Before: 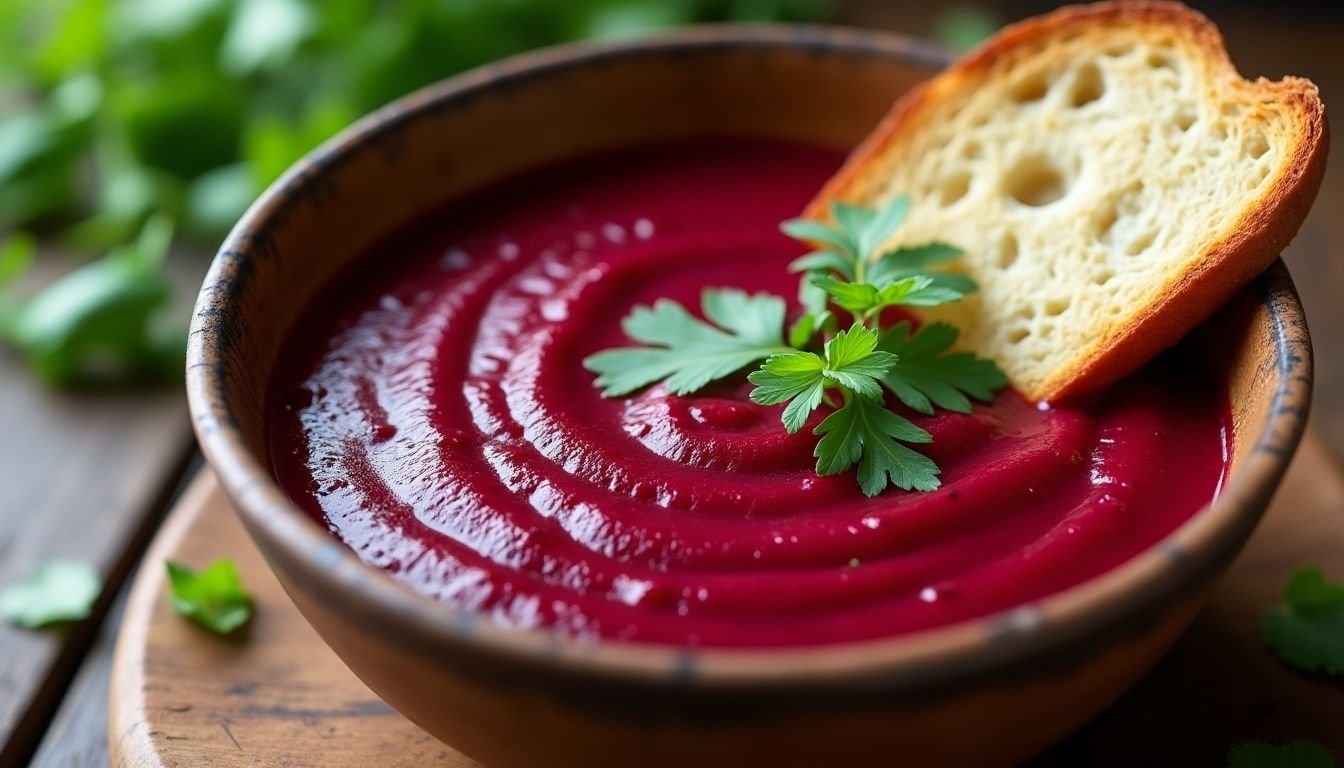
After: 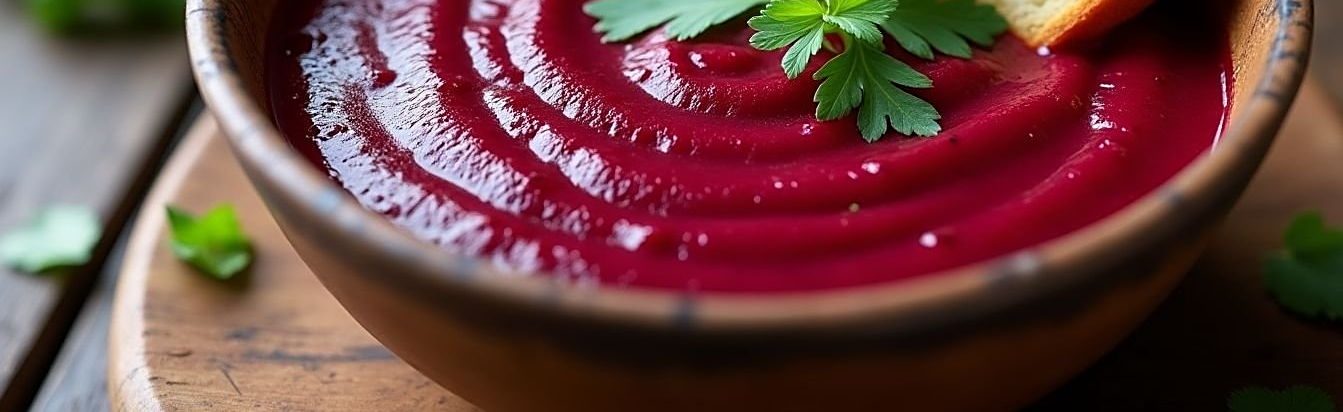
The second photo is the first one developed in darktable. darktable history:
sharpen: on, module defaults
crop and rotate: top 46.237%
